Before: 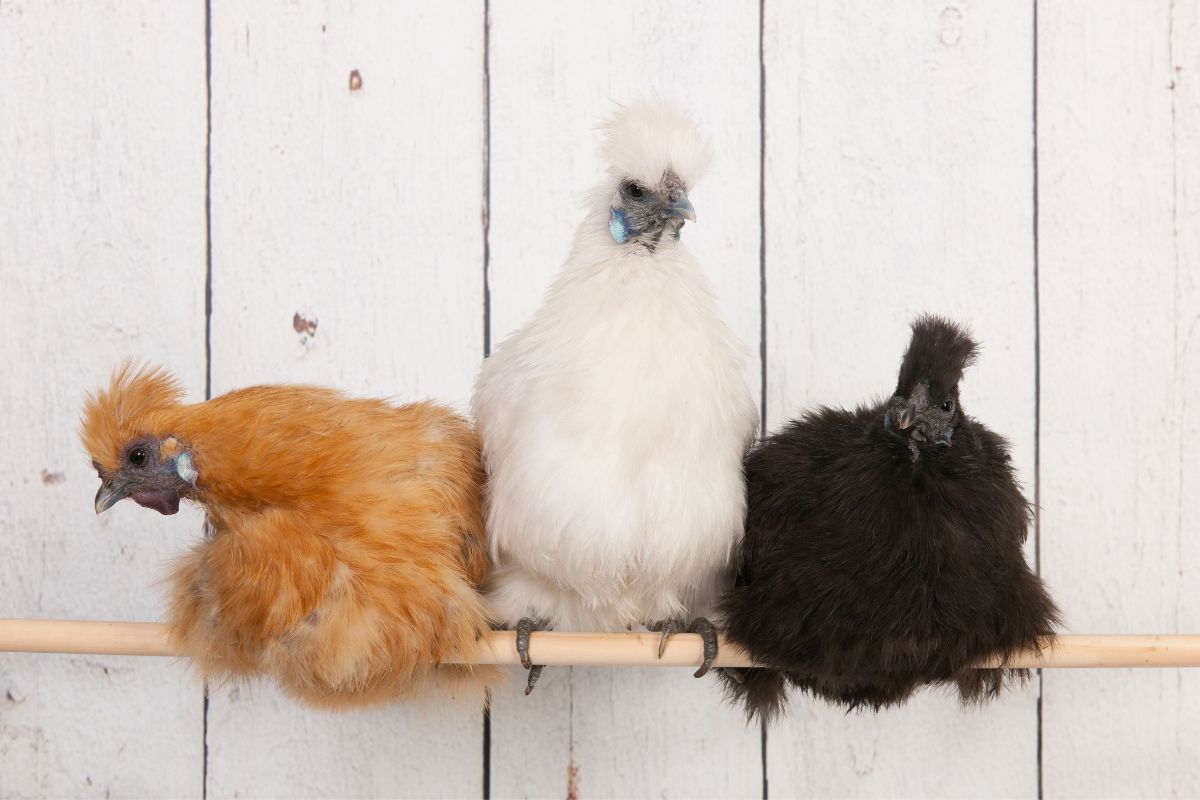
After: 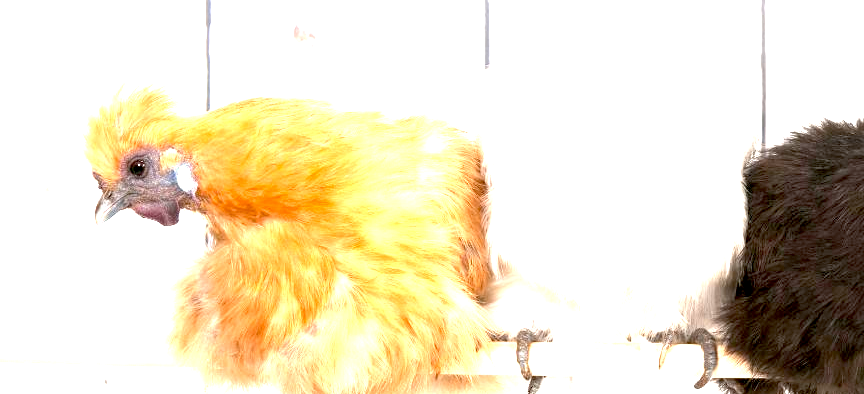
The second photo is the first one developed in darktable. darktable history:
crop: top 36.208%, right 27.984%, bottom 14.493%
exposure: black level correction 0.005, exposure 2.067 EV, compensate highlight preservation false
